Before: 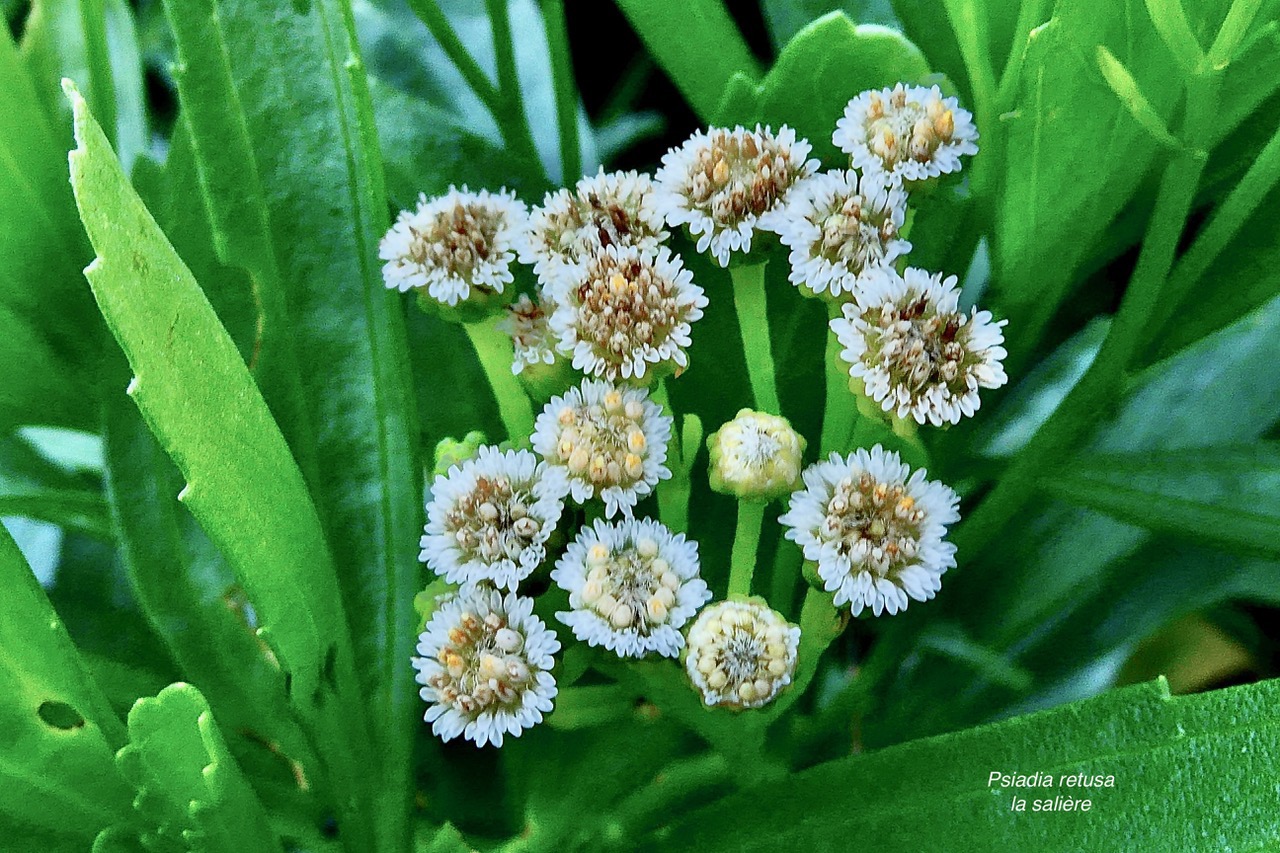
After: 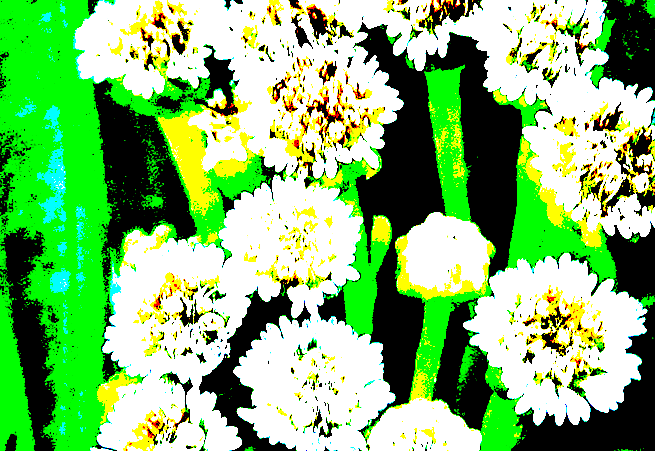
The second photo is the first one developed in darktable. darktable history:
tone equalizer: -8 EV -0.417 EV, -7 EV -0.389 EV, -6 EV -0.333 EV, -5 EV -0.222 EV, -3 EV 0.222 EV, -2 EV 0.333 EV, -1 EV 0.389 EV, +0 EV 0.417 EV, edges refinement/feathering 500, mask exposure compensation -1.57 EV, preserve details no
base curve: curves: ch0 [(0, 0) (0.74, 0.67) (1, 1)]
crop: left 25%, top 25%, right 25%, bottom 25%
exposure: black level correction 0.1, exposure 3 EV, compensate highlight preservation false
rotate and perspective: rotation 2.27°, automatic cropping off
